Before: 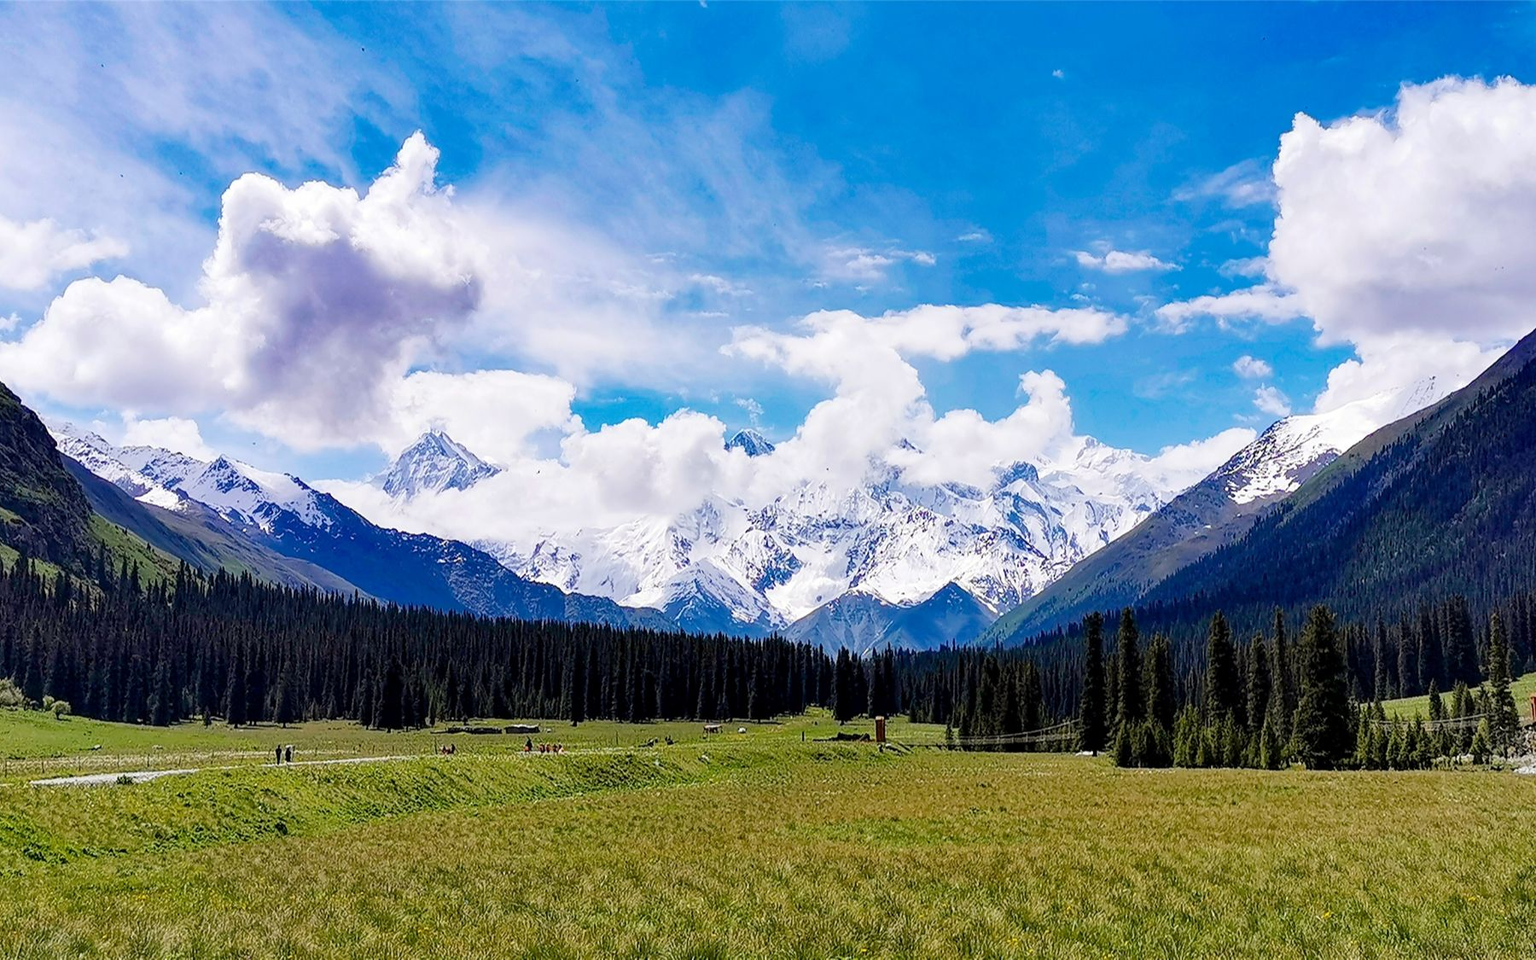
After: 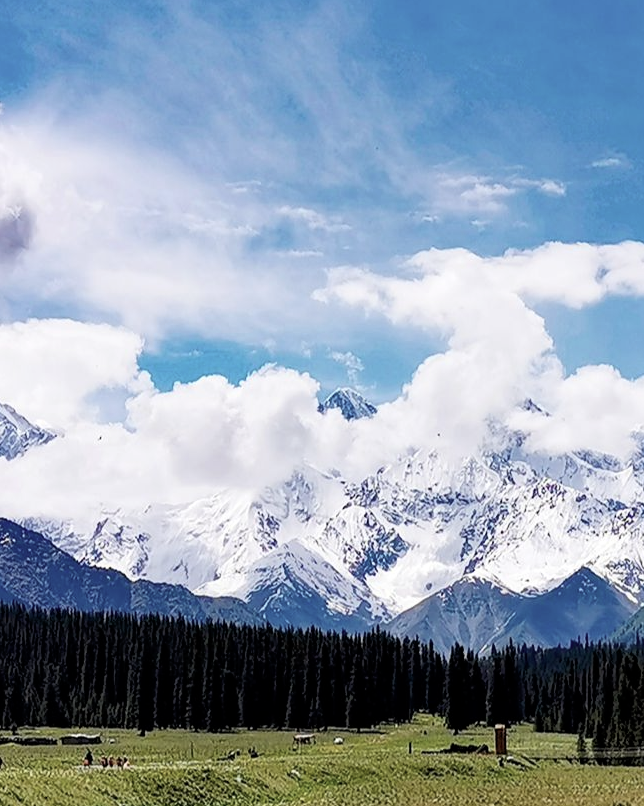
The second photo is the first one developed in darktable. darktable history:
tone equalizer: -8 EV -1.87 EV, -7 EV -1.19 EV, -6 EV -1.64 EV
crop and rotate: left 29.542%, top 10.308%, right 34.678%, bottom 18.009%
contrast brightness saturation: contrast 0.102, saturation -0.282
